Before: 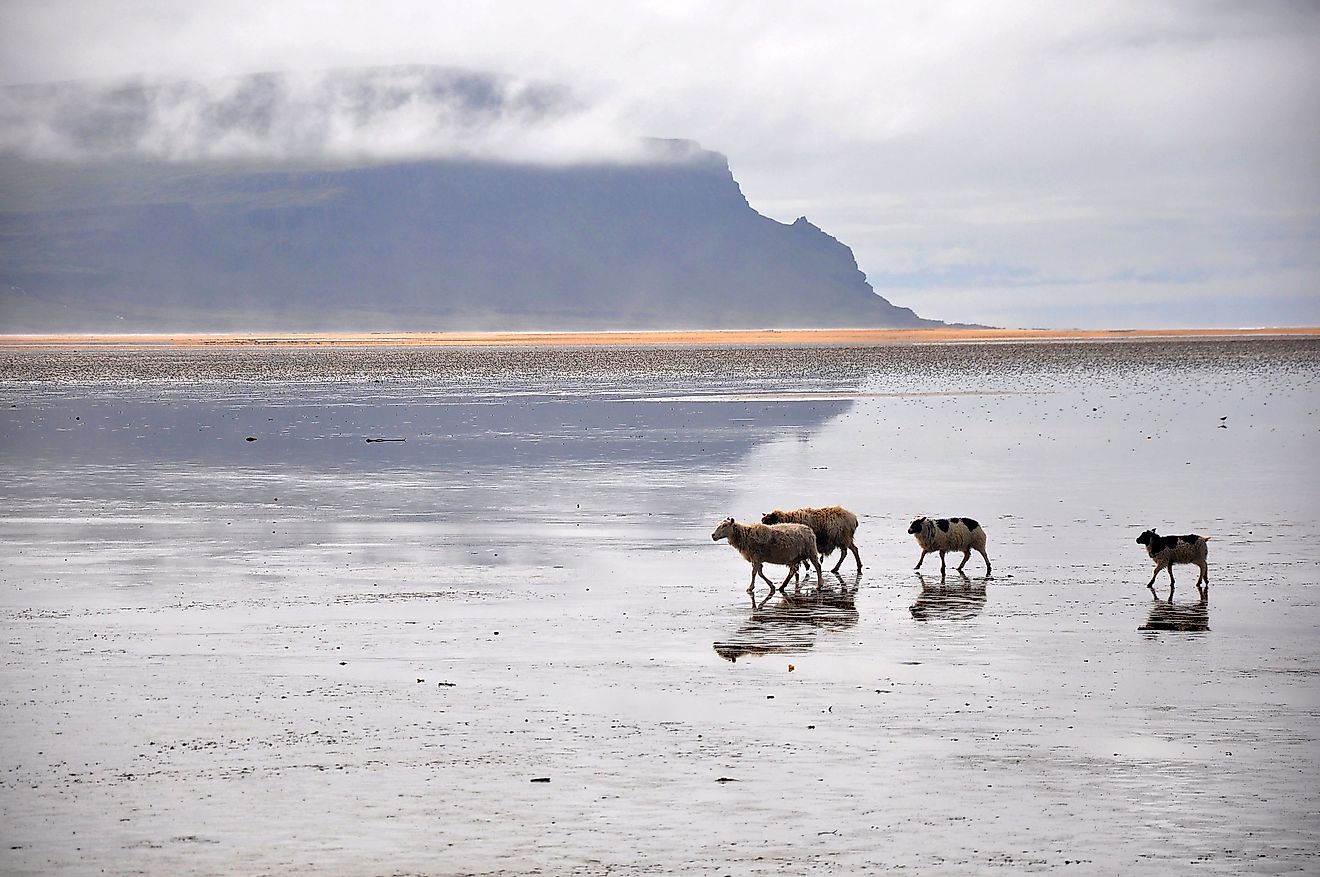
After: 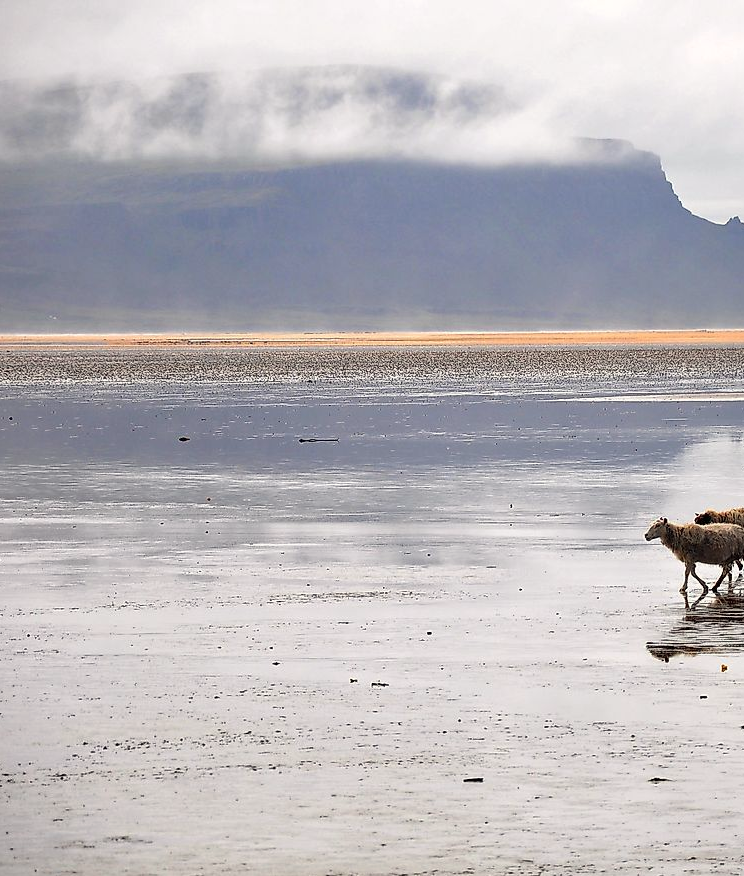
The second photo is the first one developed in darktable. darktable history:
crop: left 5.094%, right 38.519%
color correction: highlights b* 3.03
